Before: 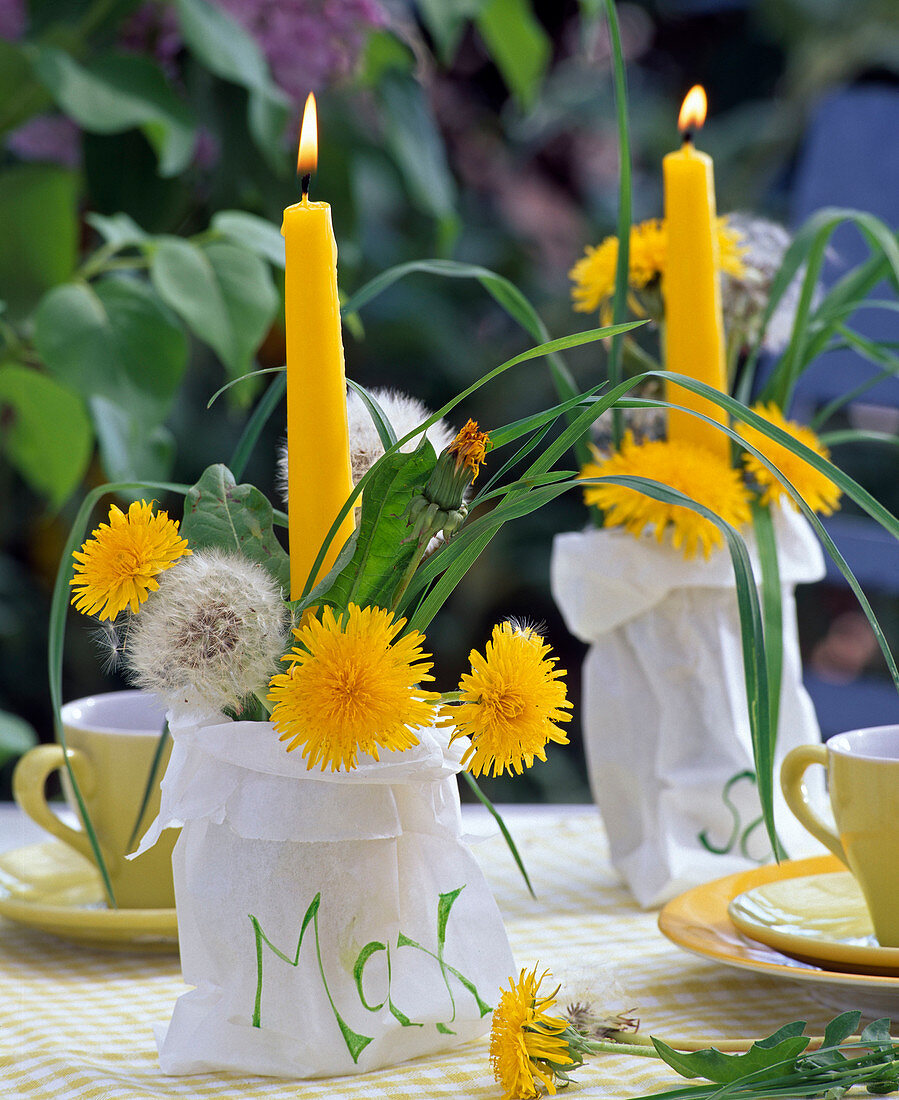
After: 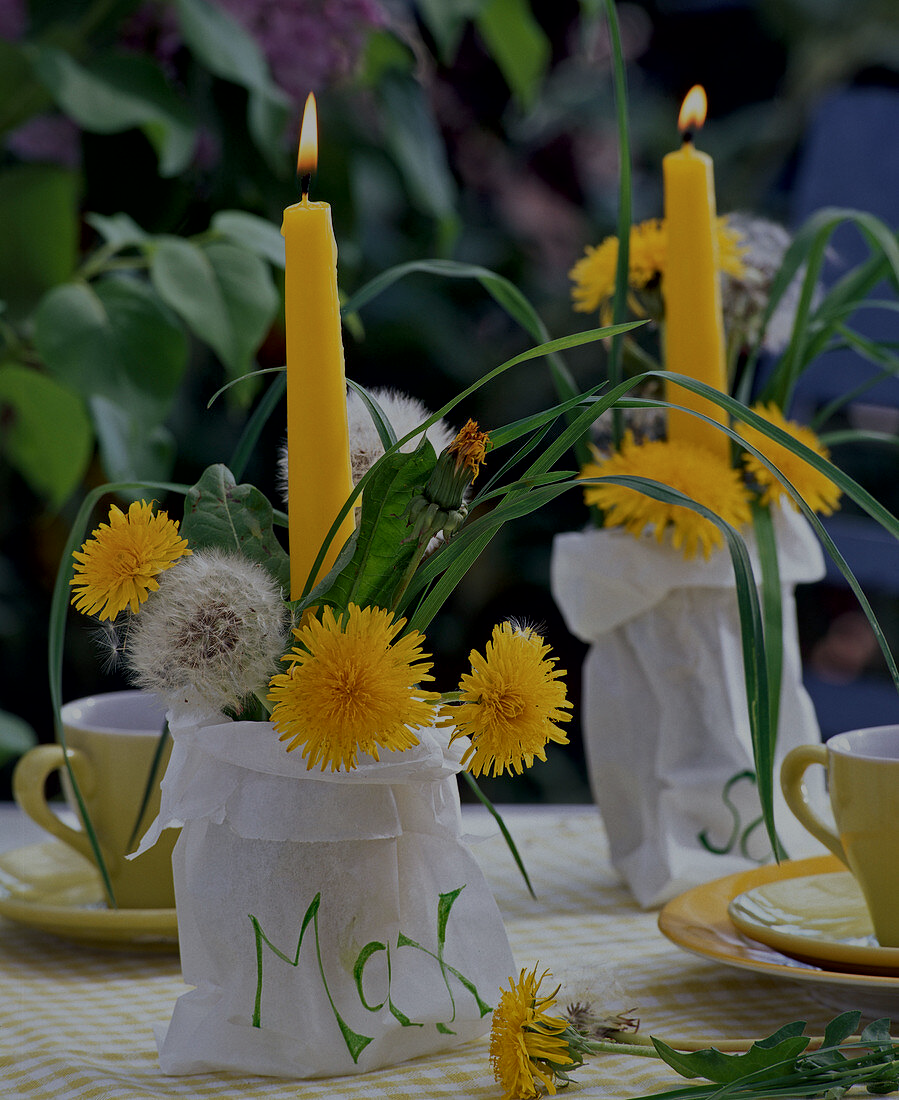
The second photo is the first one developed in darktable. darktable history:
local contrast: mode bilateral grid, contrast 20, coarseness 100, detail 150%, midtone range 0.2
exposure: exposure -1.421 EV, compensate highlight preservation false
